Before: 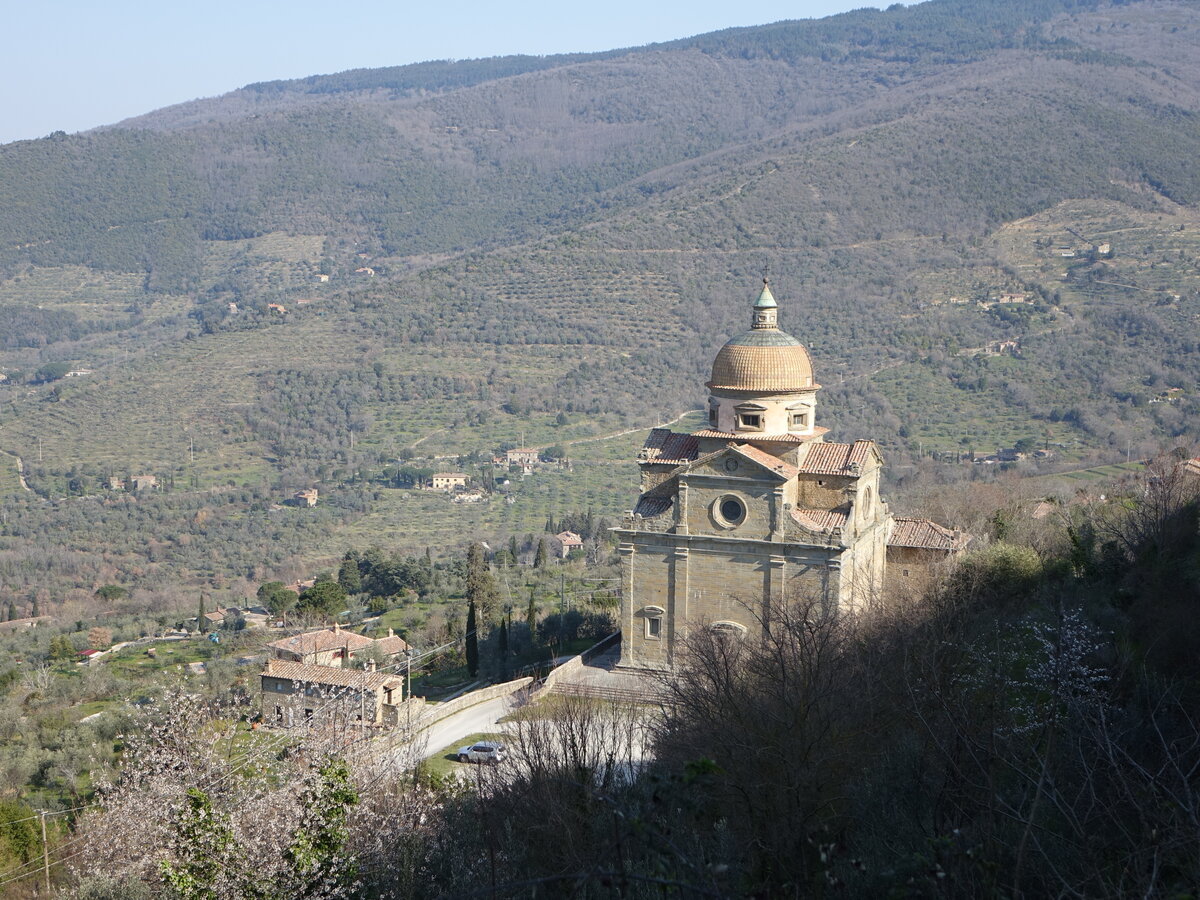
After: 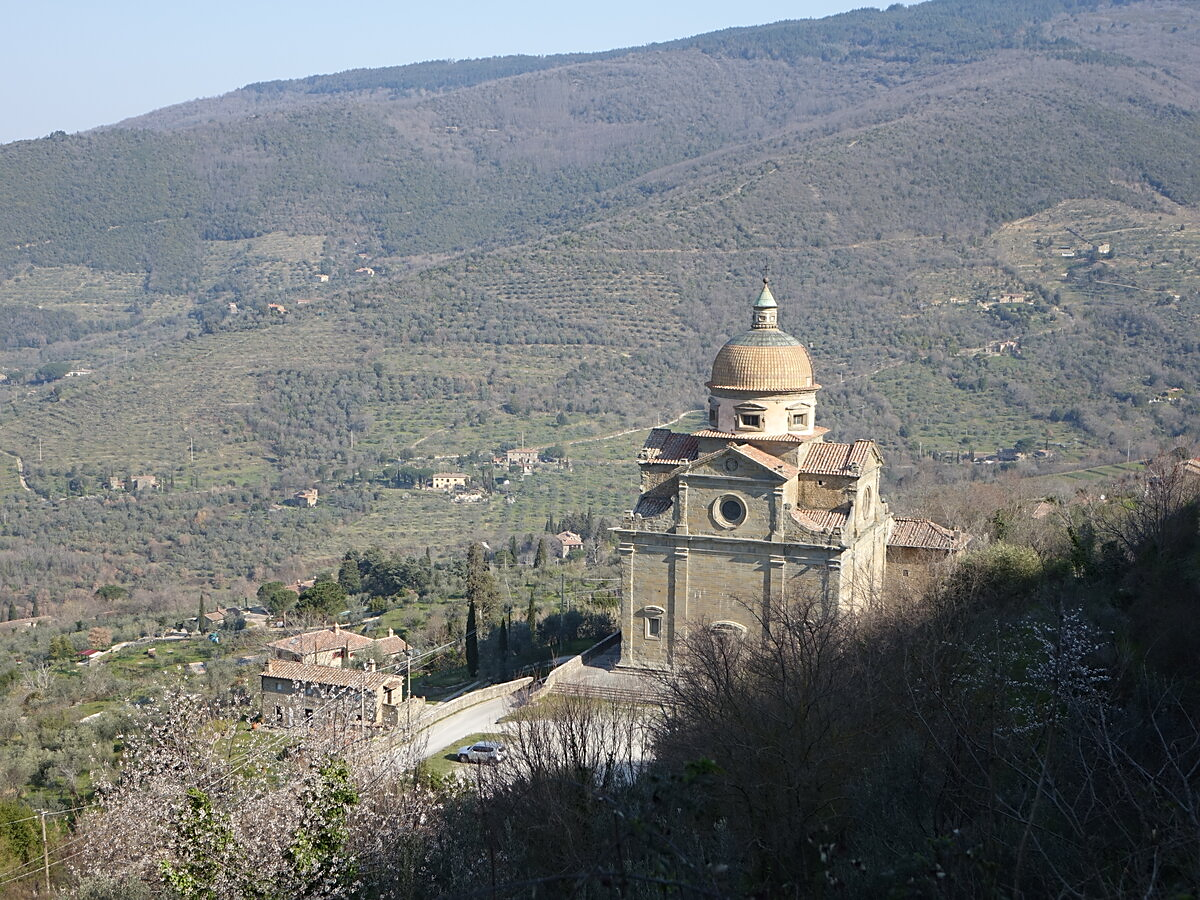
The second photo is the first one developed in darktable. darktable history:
sharpen: radius 1.833, amount 0.395, threshold 1.341
